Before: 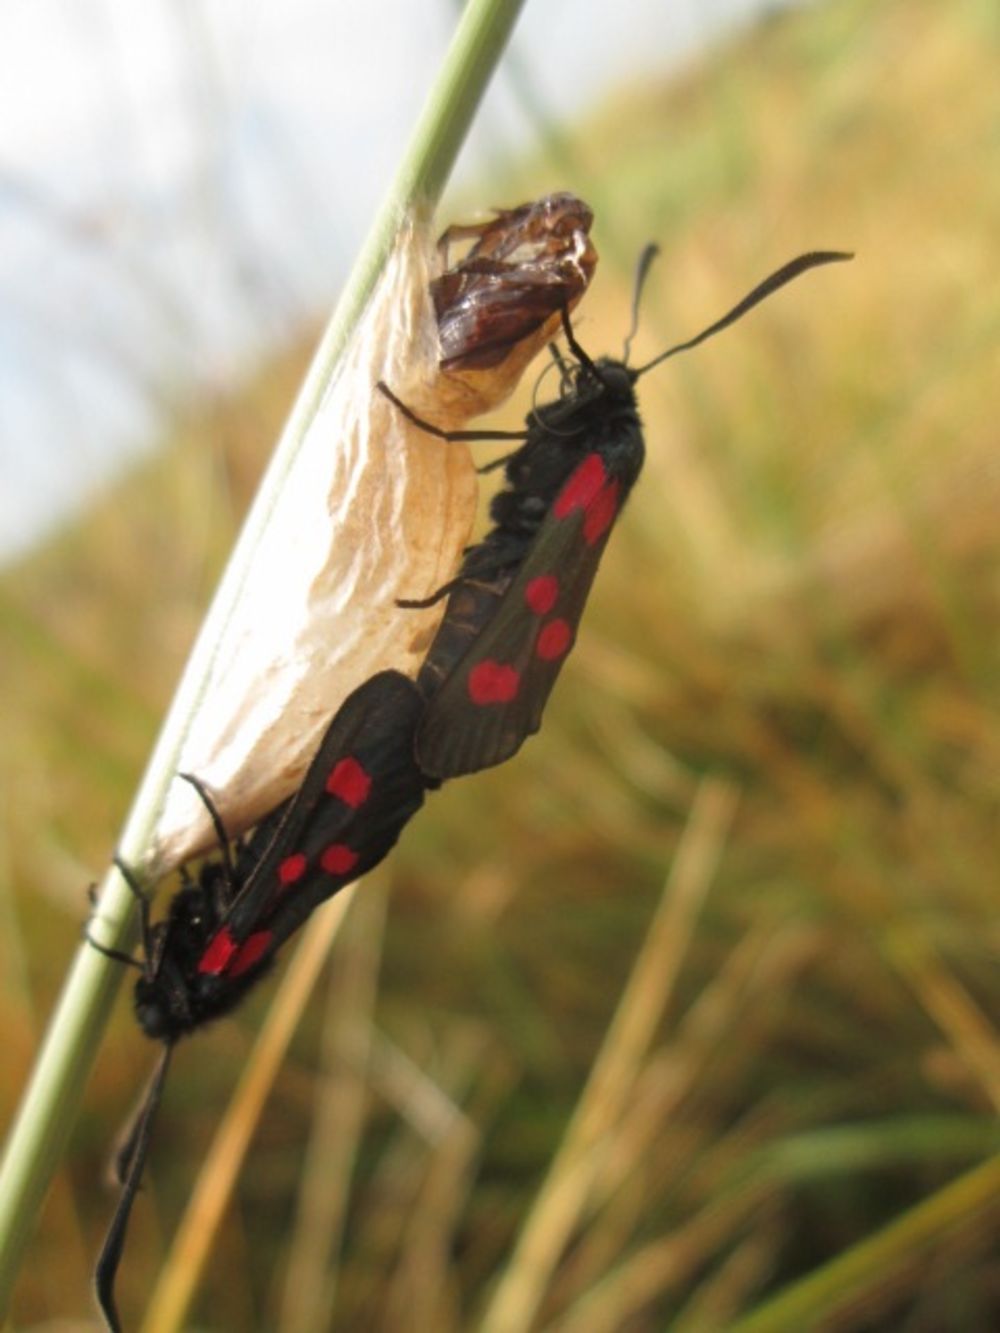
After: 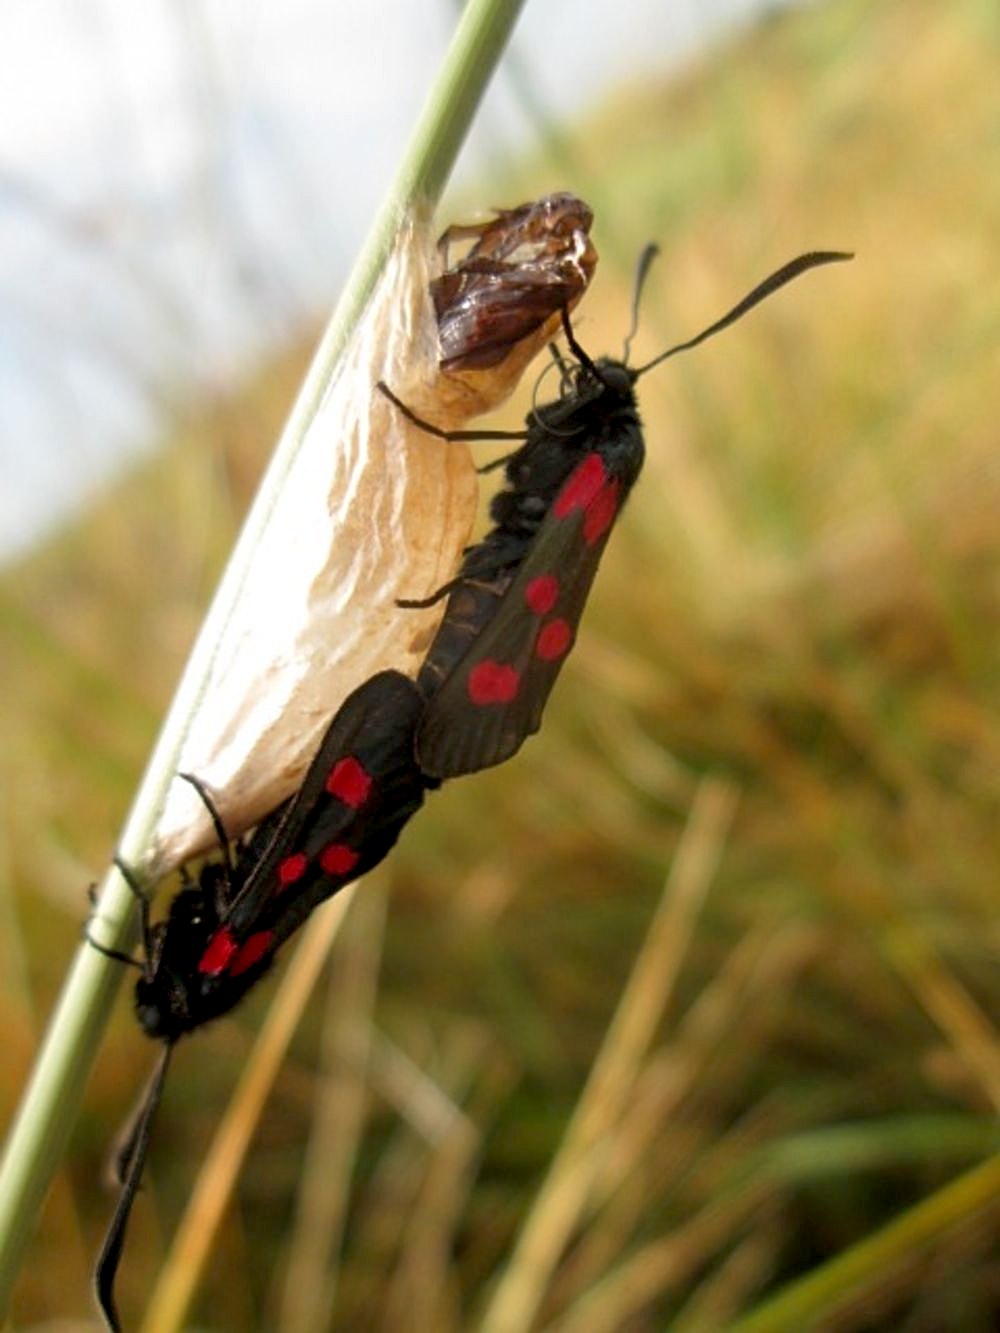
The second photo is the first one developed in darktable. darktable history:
sharpen: on, module defaults
tone equalizer: edges refinement/feathering 500, mask exposure compensation -1.57 EV, preserve details no
exposure: black level correction 0.011, compensate highlight preservation false
